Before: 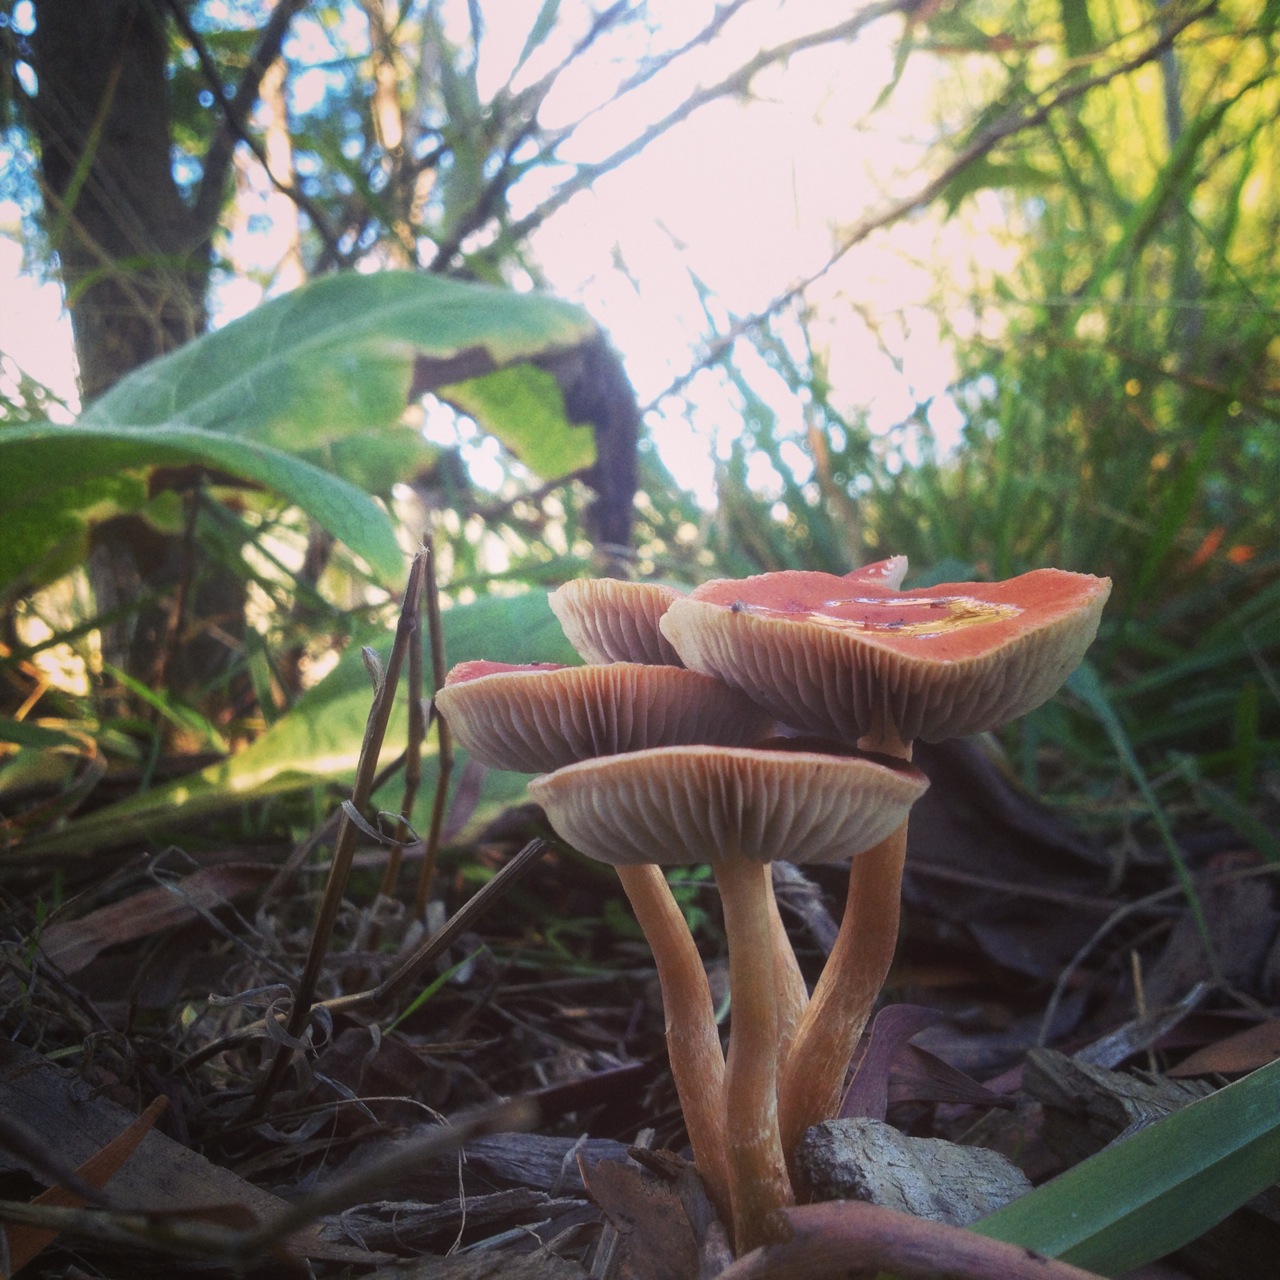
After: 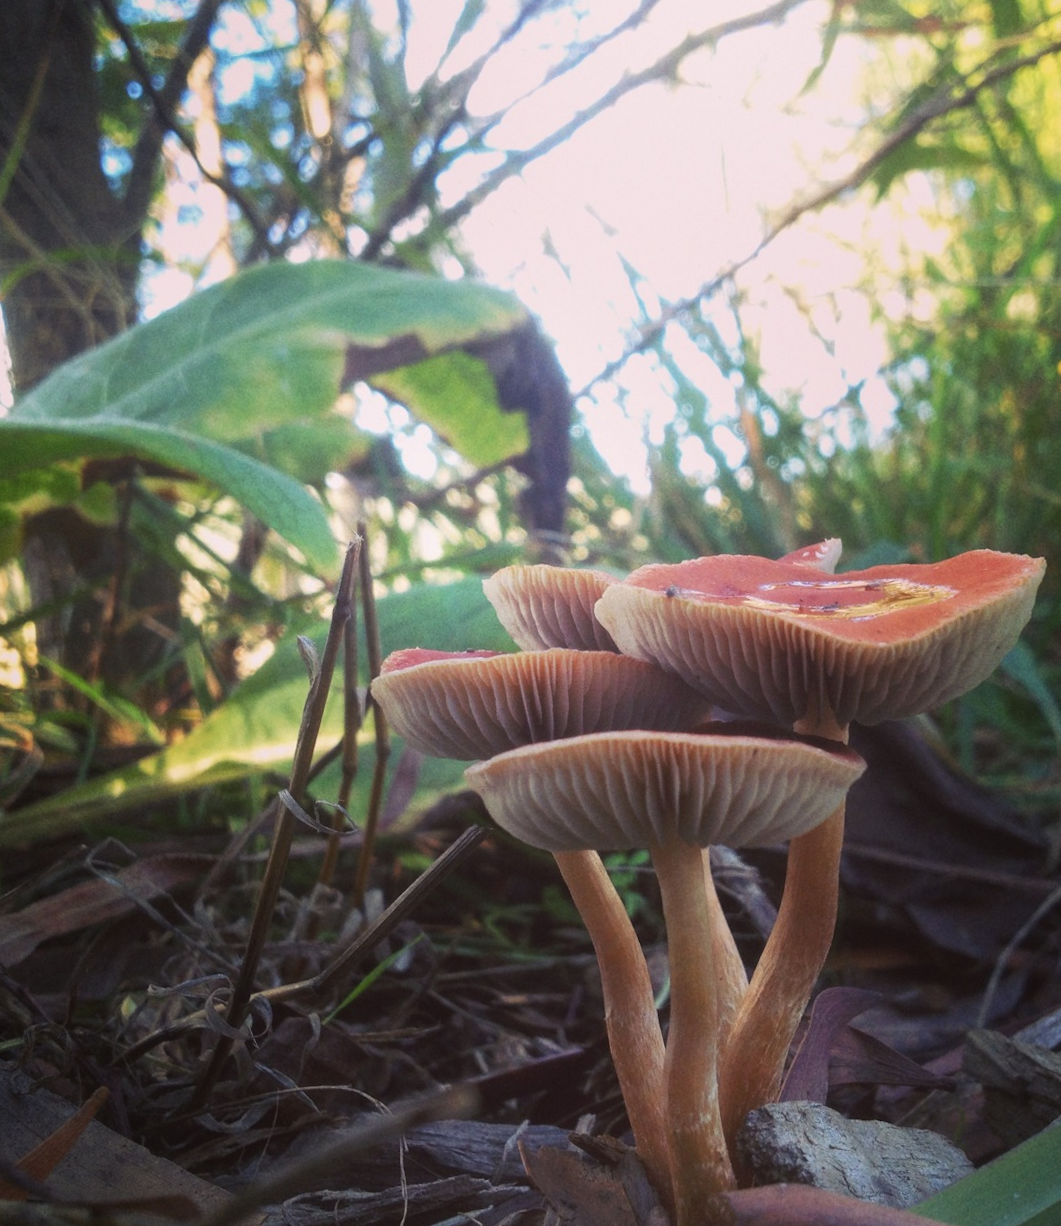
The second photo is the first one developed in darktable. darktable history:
crop and rotate: angle 0.694°, left 4.544%, top 0.58%, right 11.558%, bottom 2.438%
